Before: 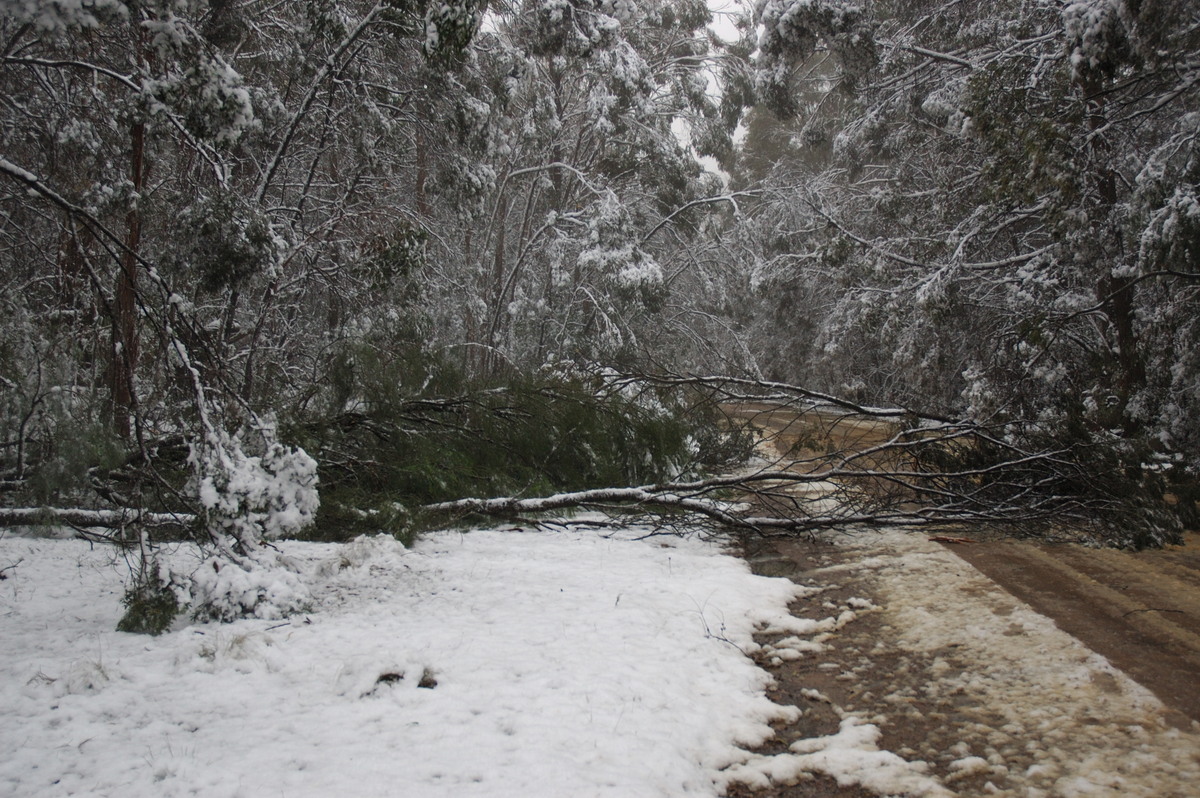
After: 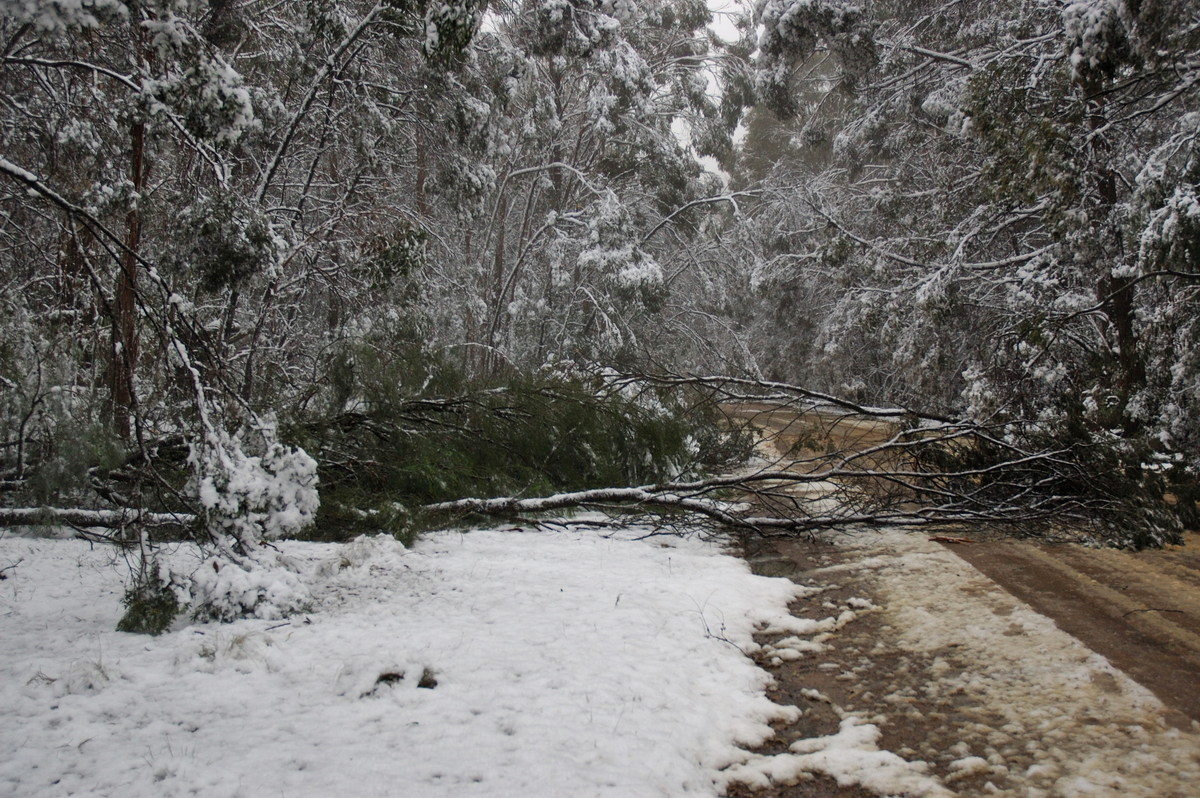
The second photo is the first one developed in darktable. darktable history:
shadows and highlights: highlights color adjustment 38.86%, soften with gaussian
